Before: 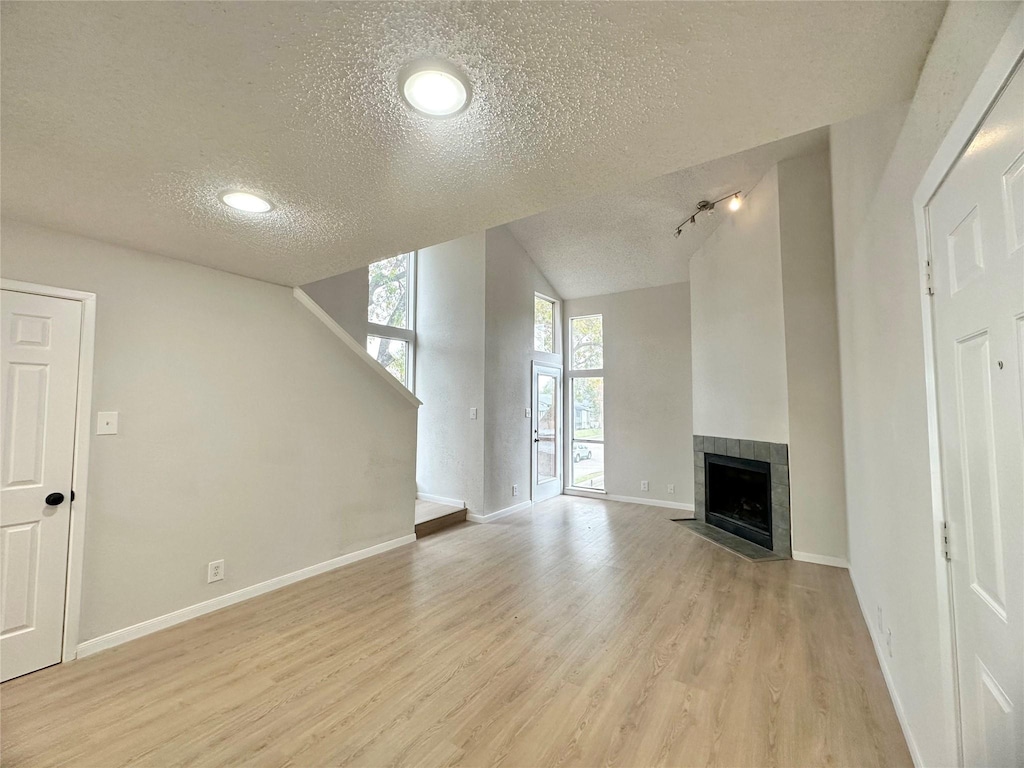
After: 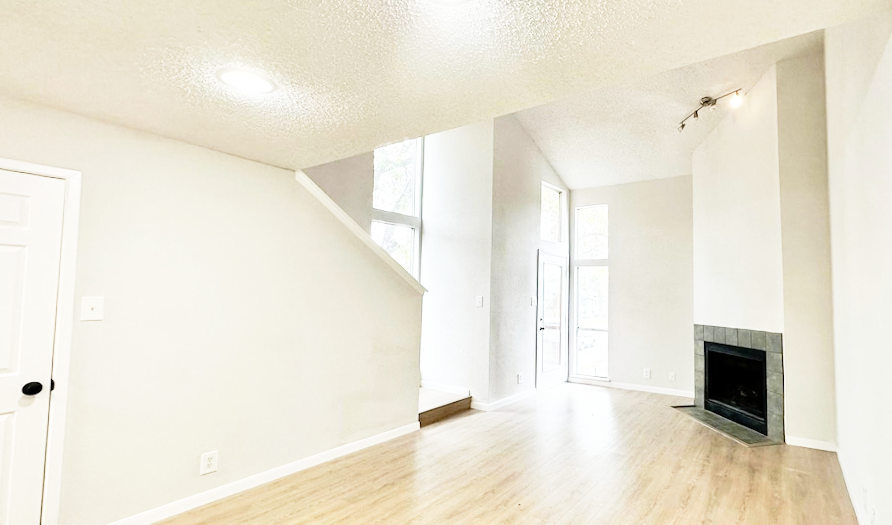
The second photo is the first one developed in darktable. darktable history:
crop and rotate: left 2.425%, top 11.305%, right 9.6%, bottom 15.08%
tone equalizer: on, module defaults
rotate and perspective: rotation 0.679°, lens shift (horizontal) 0.136, crop left 0.009, crop right 0.991, crop top 0.078, crop bottom 0.95
base curve: curves: ch0 [(0, 0) (0.012, 0.01) (0.073, 0.168) (0.31, 0.711) (0.645, 0.957) (1, 1)], preserve colors none
